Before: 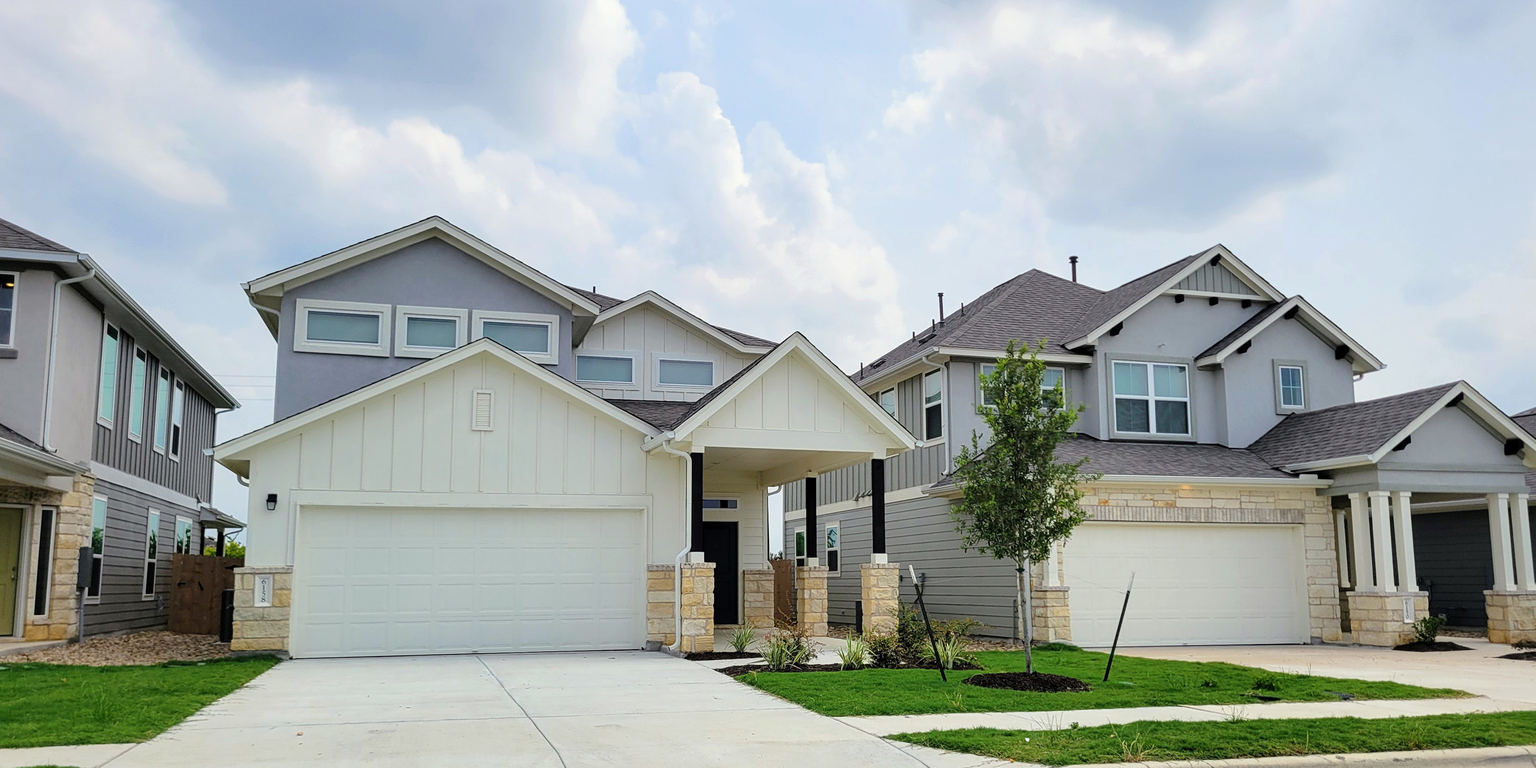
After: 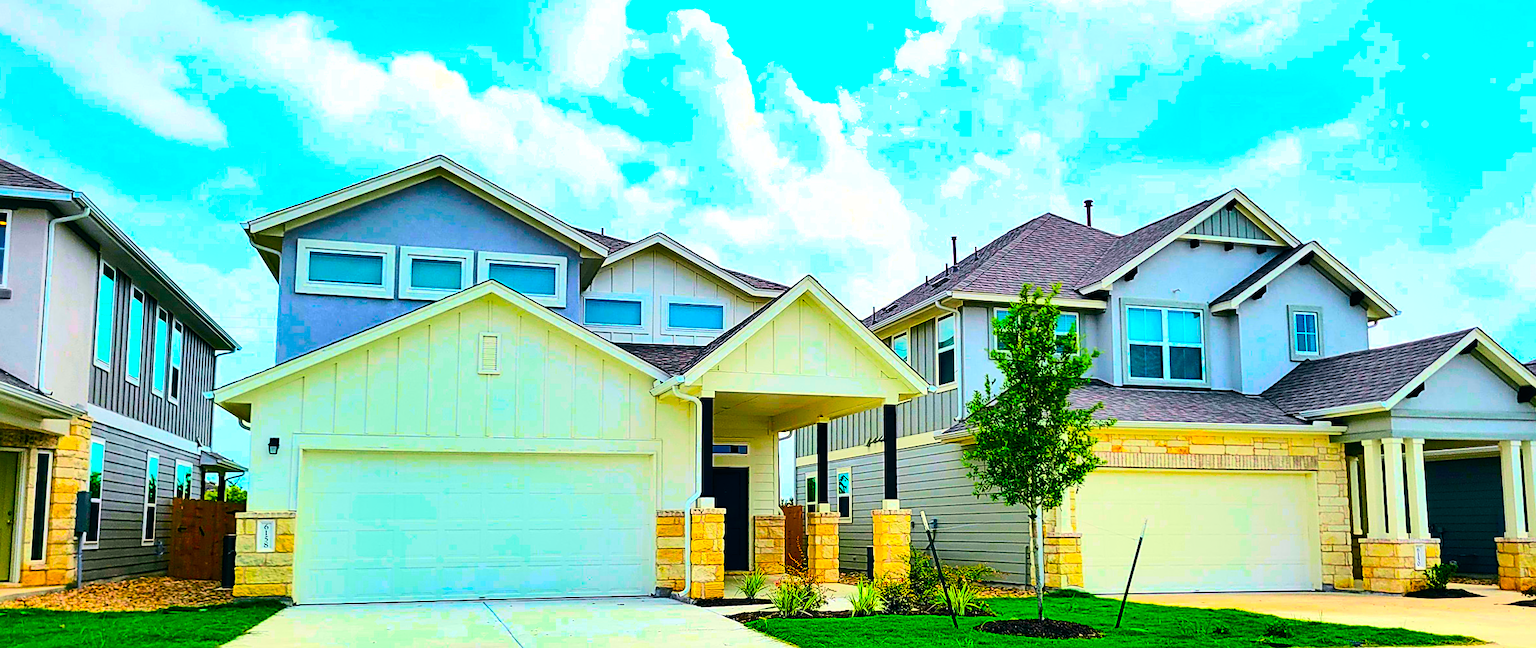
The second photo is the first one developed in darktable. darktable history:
rotate and perspective: rotation 0.174°, lens shift (vertical) 0.013, lens shift (horizontal) 0.019, shear 0.001, automatic cropping original format, crop left 0.007, crop right 0.991, crop top 0.016, crop bottom 0.997
shadows and highlights: soften with gaussian
sharpen: on, module defaults
crop: top 7.625%, bottom 8.027%
tone curve: curves: ch0 [(0, 0) (0.058, 0.027) (0.214, 0.183) (0.304, 0.288) (0.51, 0.549) (0.658, 0.7) (0.741, 0.775) (0.844, 0.866) (0.986, 0.957)]; ch1 [(0, 0) (0.172, 0.123) (0.312, 0.296) (0.437, 0.429) (0.471, 0.469) (0.502, 0.5) (0.513, 0.515) (0.572, 0.603) (0.617, 0.653) (0.68, 0.724) (0.889, 0.924) (1, 1)]; ch2 [(0, 0) (0.411, 0.424) (0.489, 0.49) (0.502, 0.5) (0.517, 0.519) (0.549, 0.578) (0.604, 0.628) (0.693, 0.686) (1, 1)], color space Lab, independent channels, preserve colors none
color balance rgb: linear chroma grading › shadows -40%, linear chroma grading › highlights 40%, linear chroma grading › global chroma 45%, linear chroma grading › mid-tones -30%, perceptual saturation grading › global saturation 55%, perceptual saturation grading › highlights -50%, perceptual saturation grading › mid-tones 40%, perceptual saturation grading › shadows 30%, perceptual brilliance grading › global brilliance 20%, perceptual brilliance grading › shadows -40%, global vibrance 35%
contrast brightness saturation: contrast 0.2, brightness 0.2, saturation 0.8
color balance: mode lift, gamma, gain (sRGB), lift [1, 1, 1.022, 1.026]
